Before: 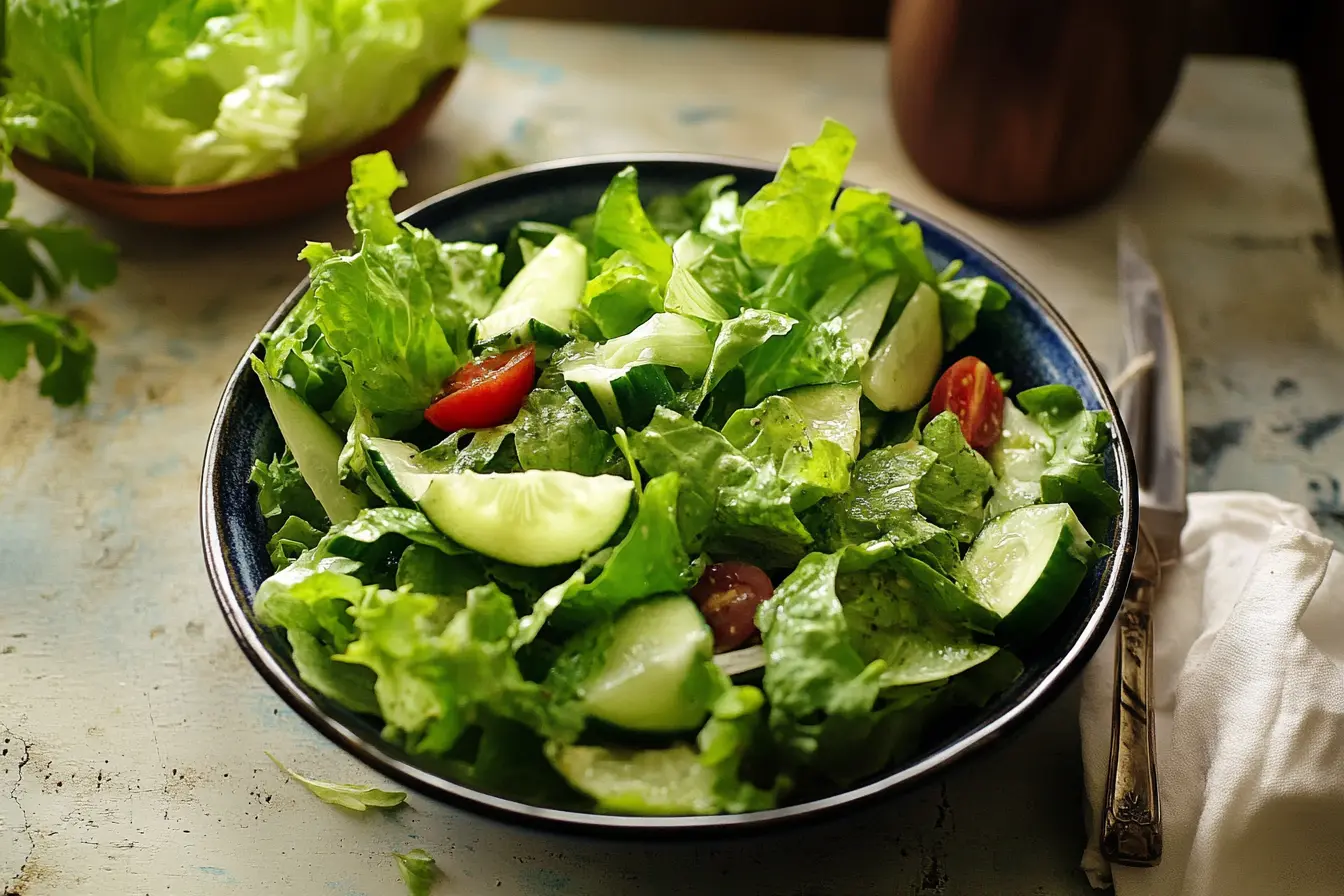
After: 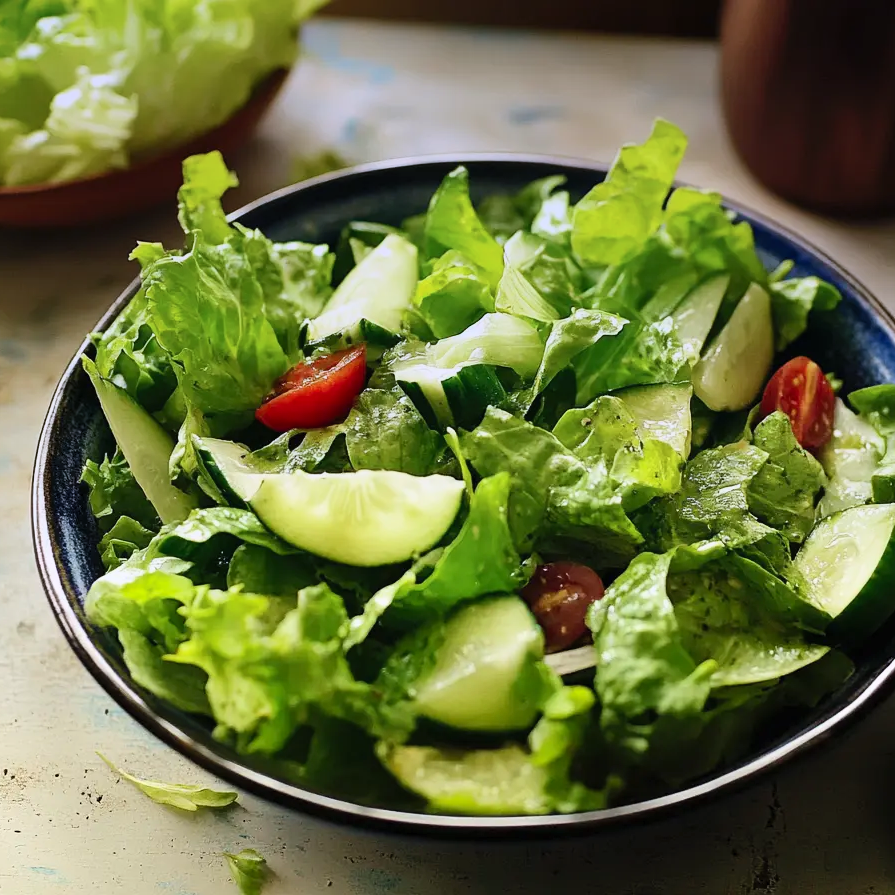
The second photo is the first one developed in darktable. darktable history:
contrast brightness saturation: contrast 0.2, brightness 0.15, saturation 0.14
graduated density: hue 238.83°, saturation 50%
crop and rotate: left 12.648%, right 20.685%
